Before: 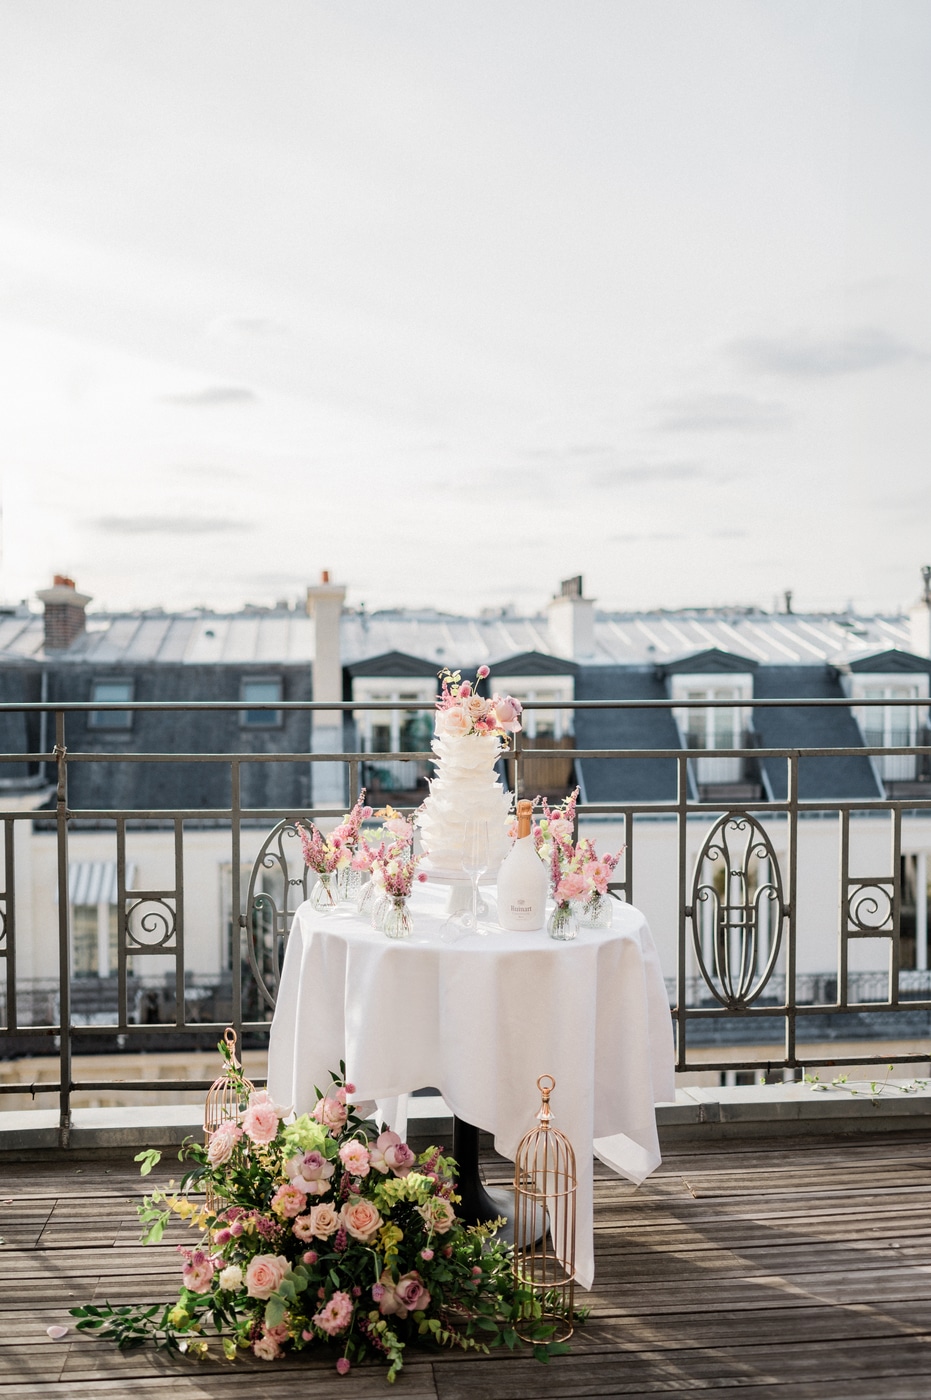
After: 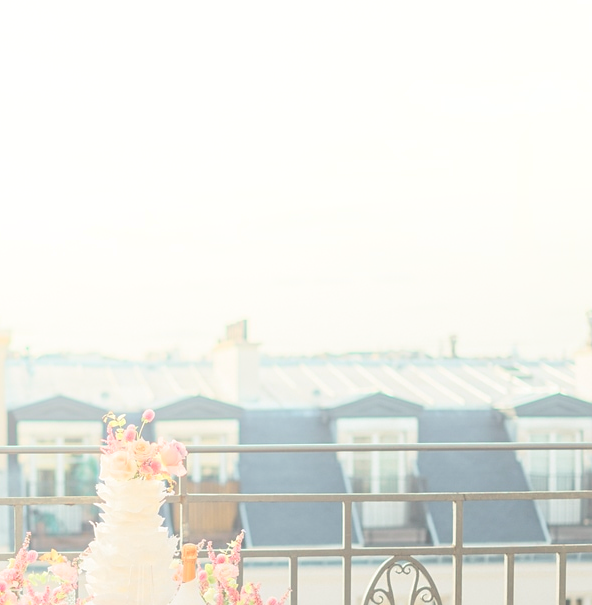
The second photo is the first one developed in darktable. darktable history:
bloom: size 40%
sharpen: amount 0.2
crop: left 36.005%, top 18.293%, right 0.31%, bottom 38.444%
tone equalizer: on, module defaults
rgb curve: curves: ch2 [(0, 0) (0.567, 0.512) (1, 1)], mode RGB, independent channels
